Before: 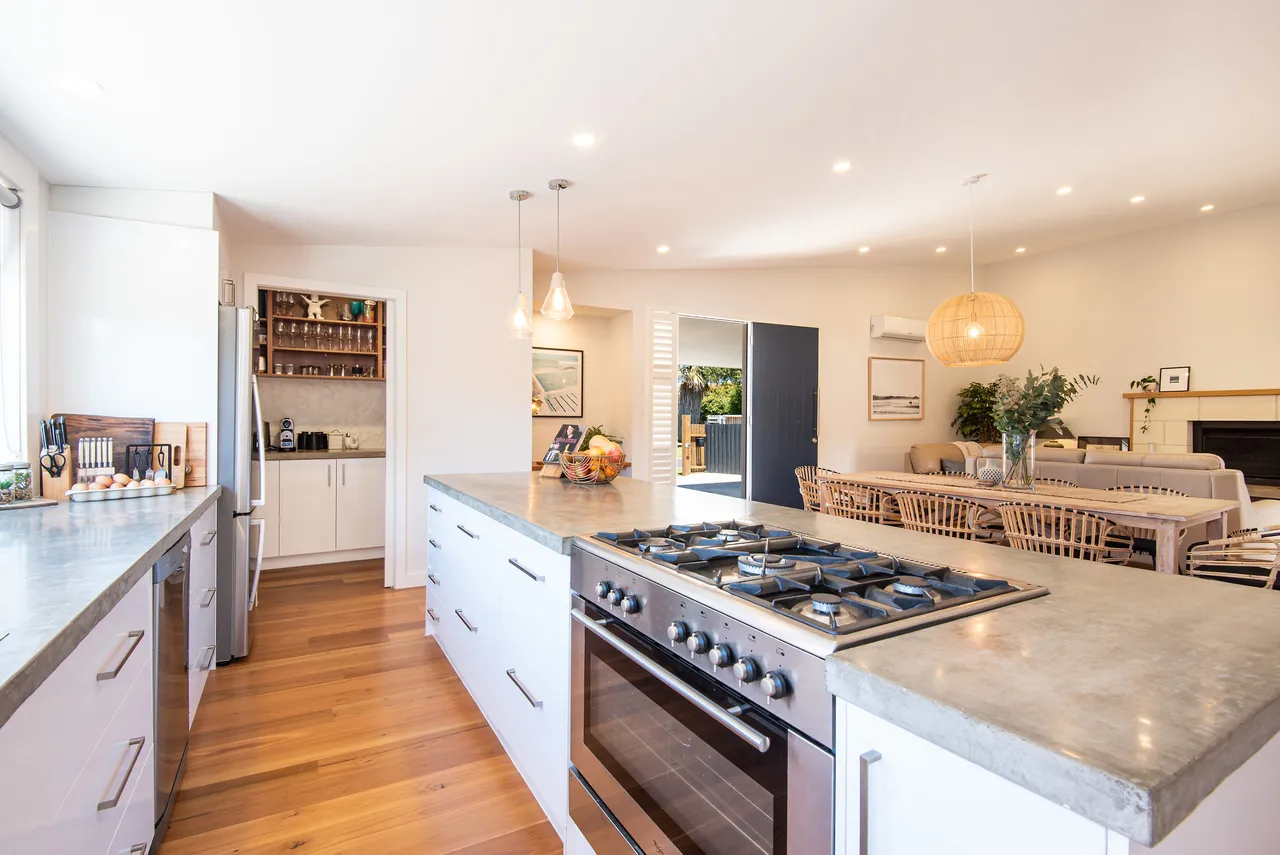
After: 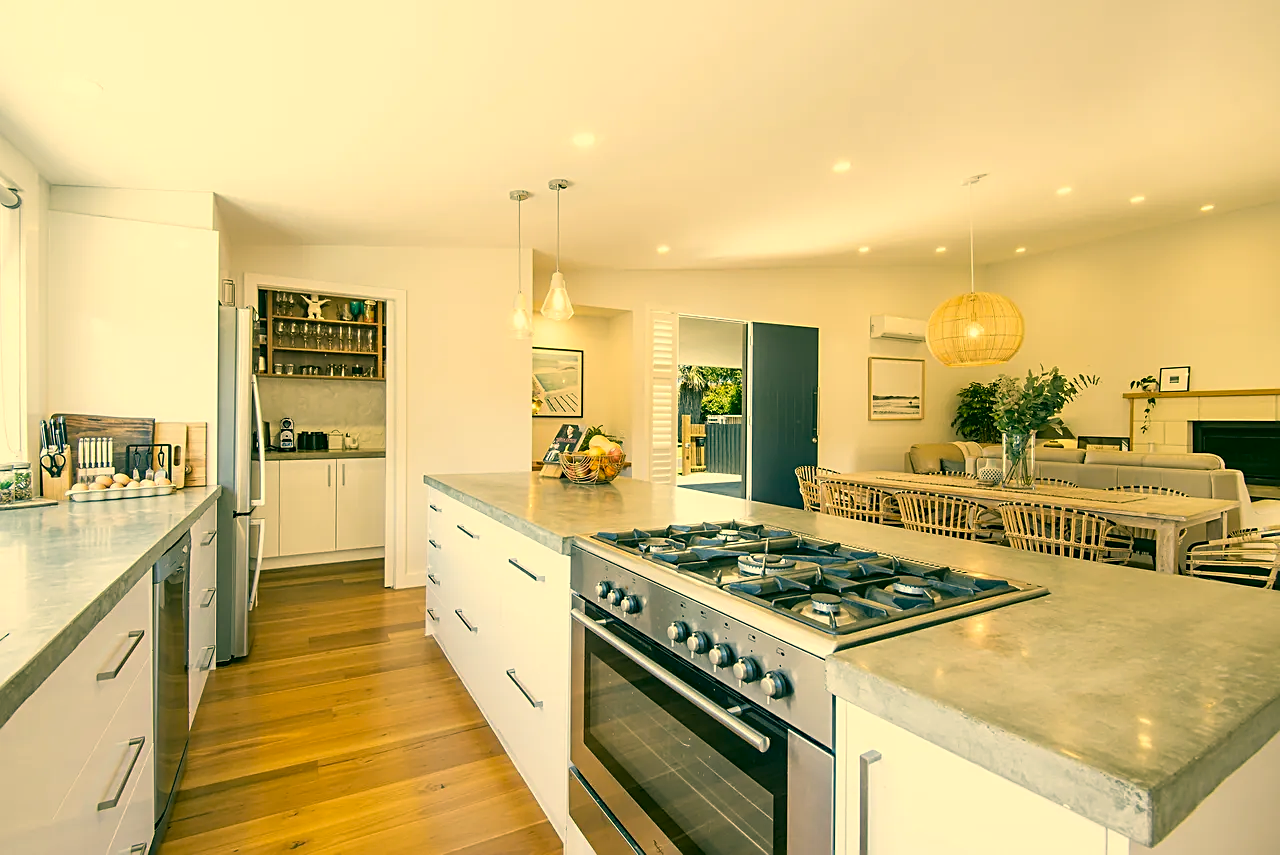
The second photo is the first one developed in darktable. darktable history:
color correction: highlights a* 5.65, highlights b* 33.61, shadows a* -25.72, shadows b* 3.83
sharpen: on, module defaults
